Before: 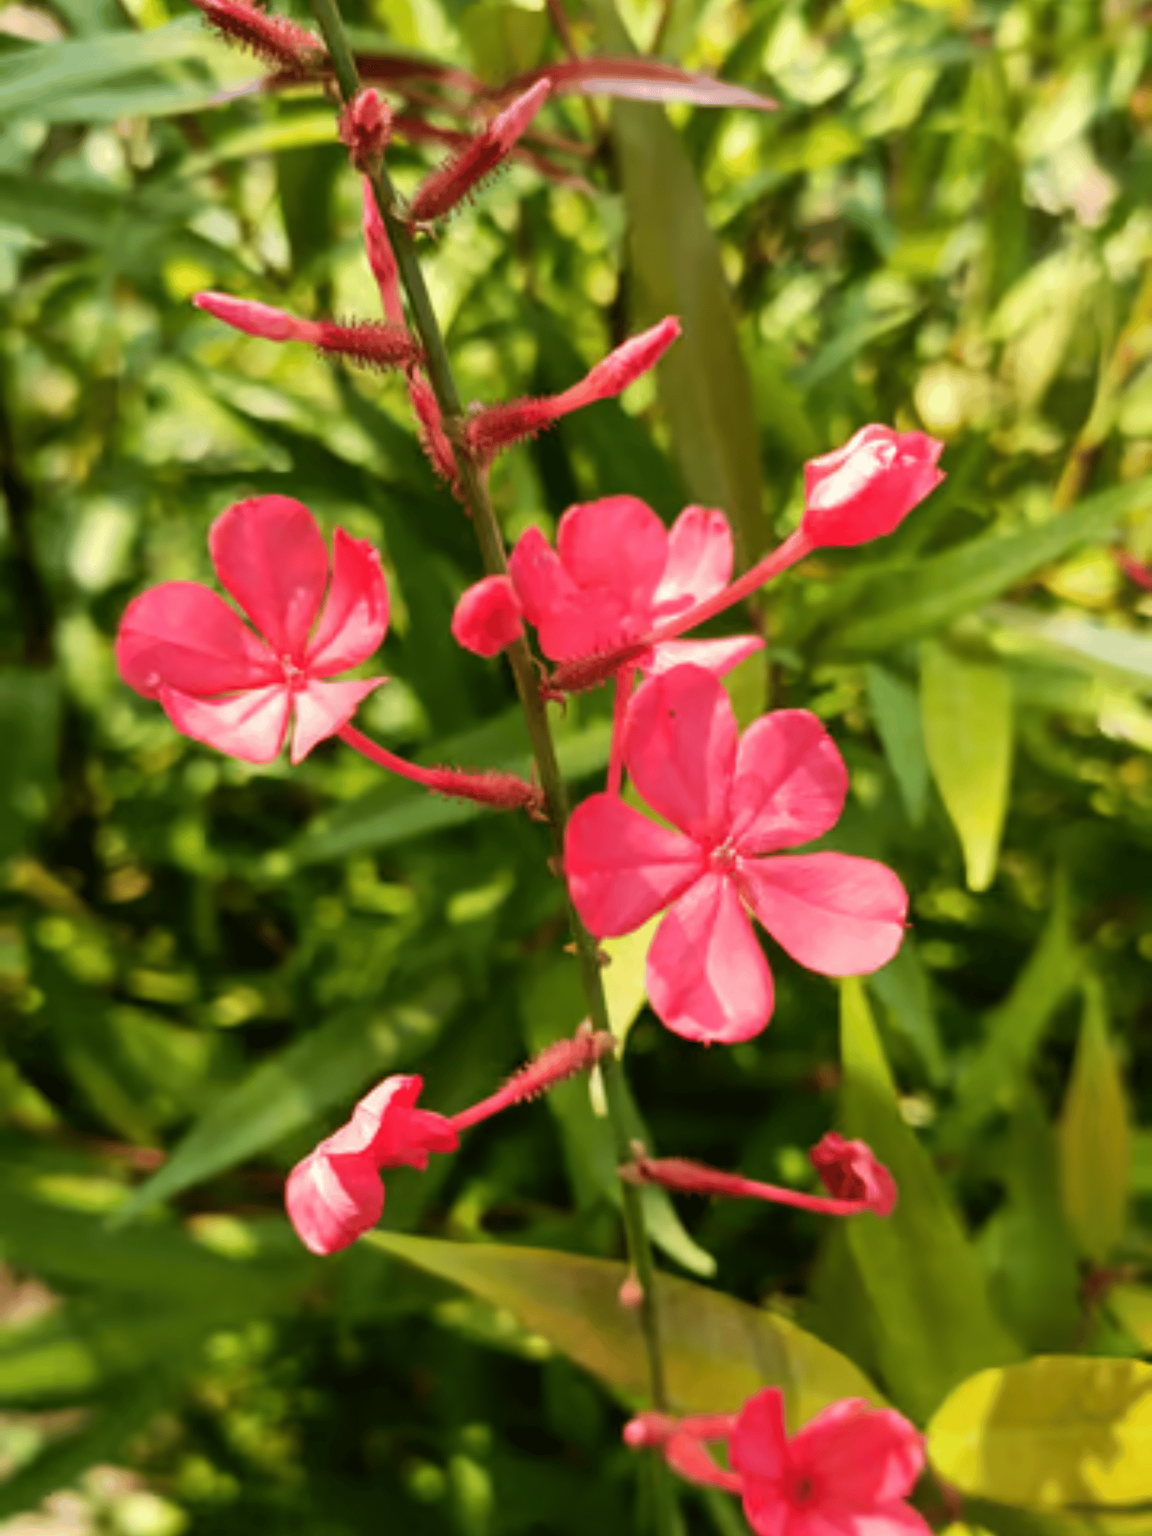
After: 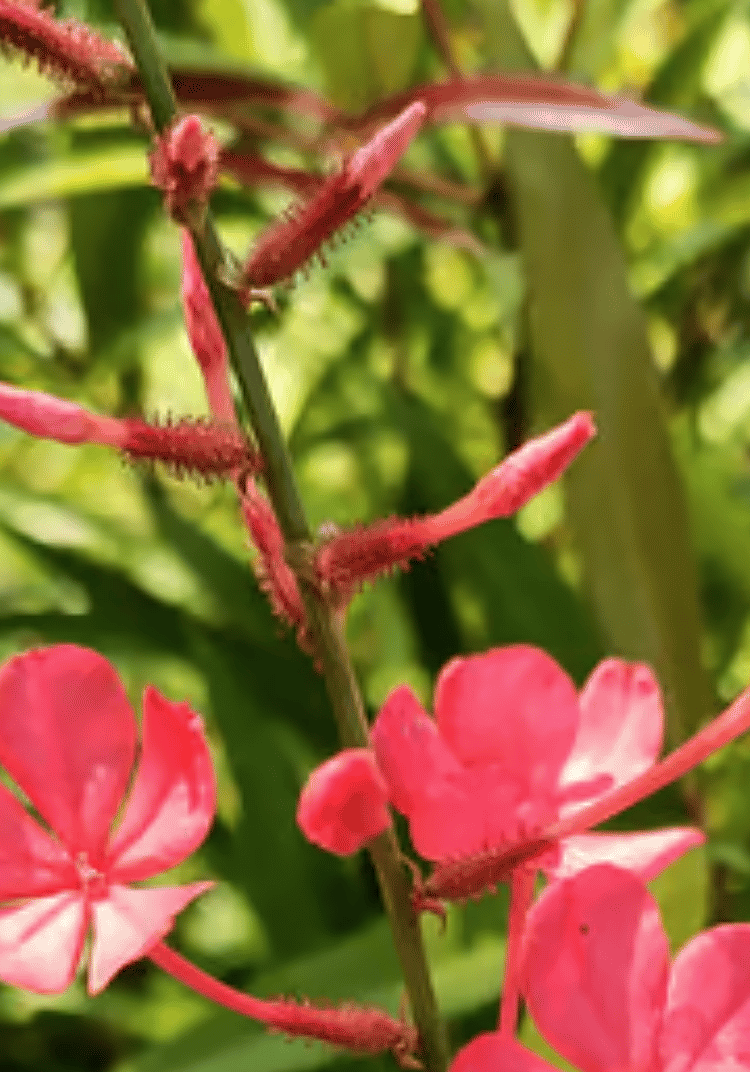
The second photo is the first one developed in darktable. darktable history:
contrast brightness saturation: saturation -0.065
sharpen: on, module defaults
crop: left 19.403%, right 30.551%, bottom 46.399%
